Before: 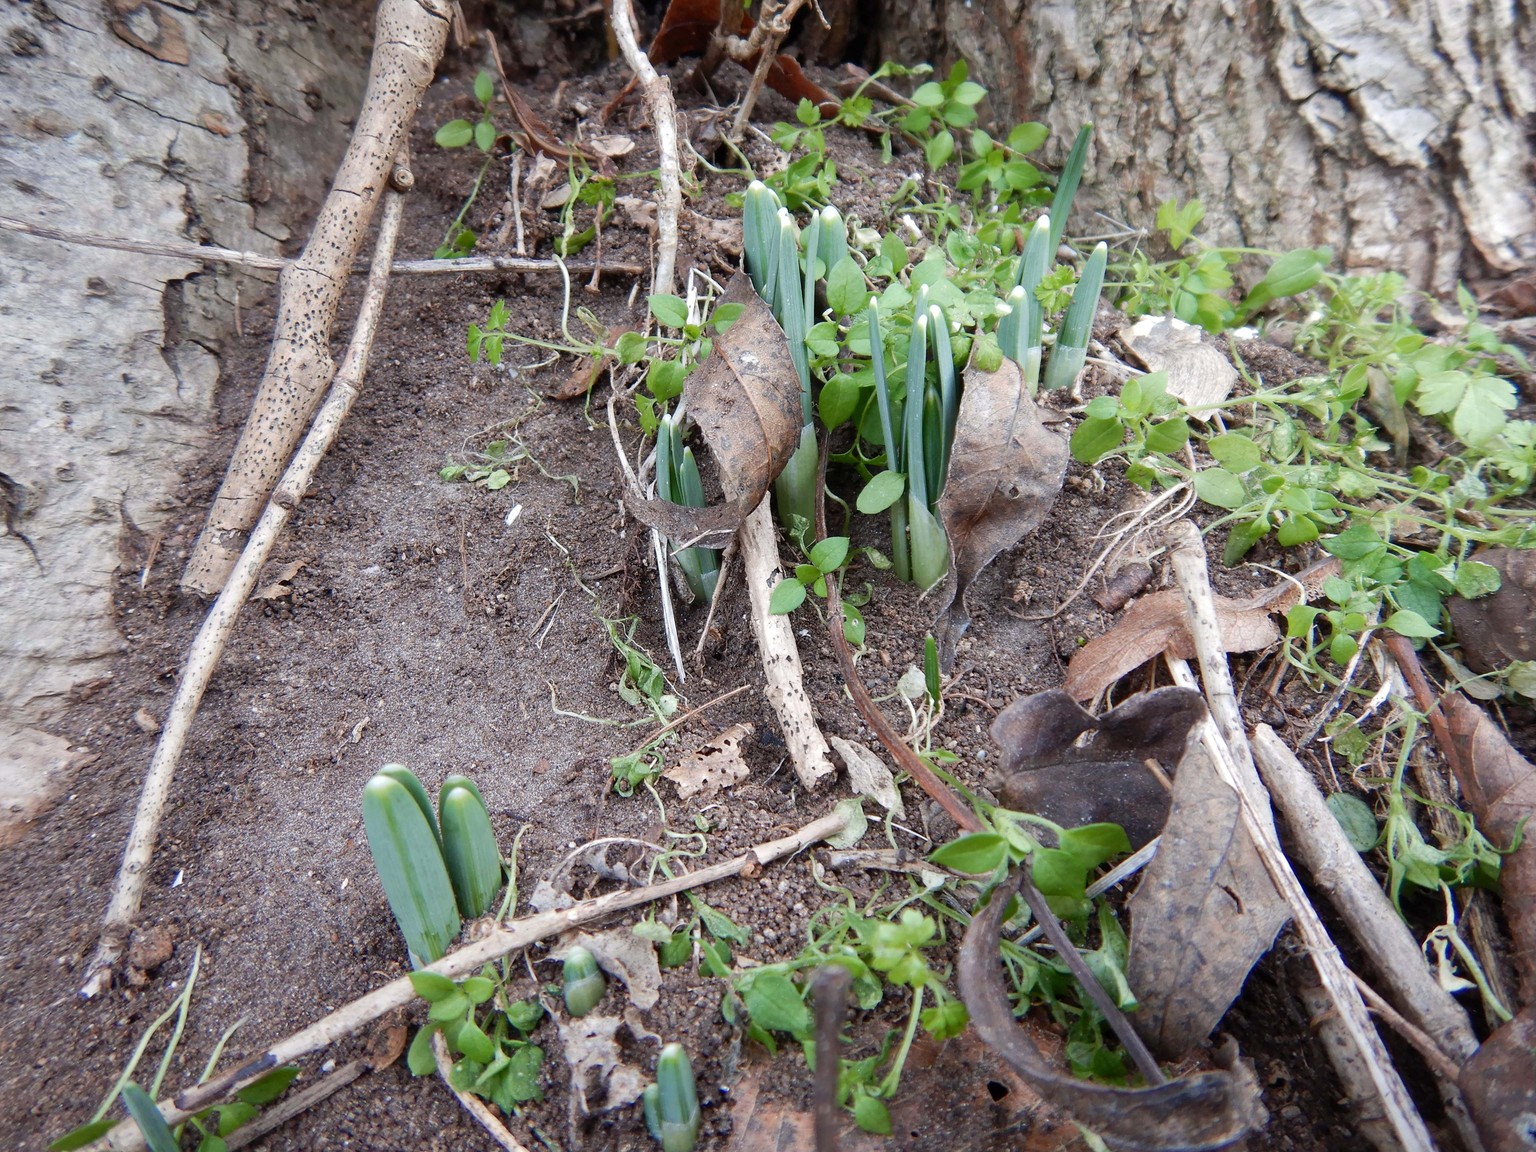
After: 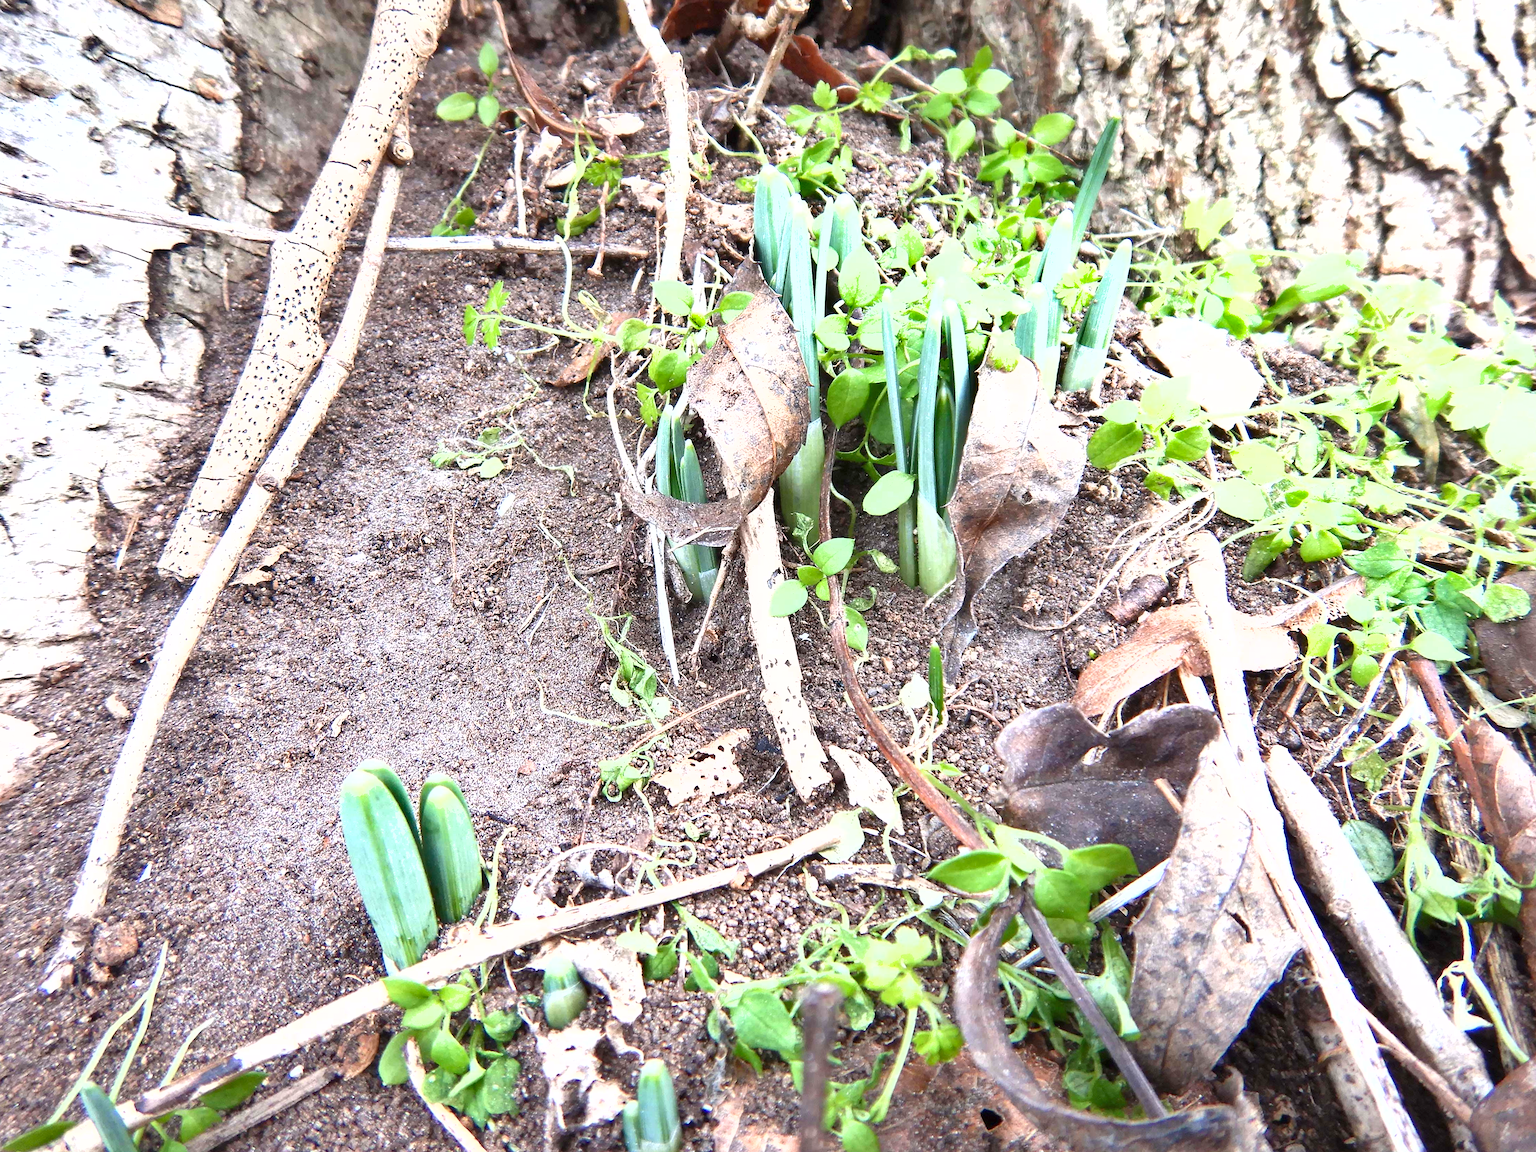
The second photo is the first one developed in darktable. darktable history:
crop and rotate: angle -1.74°
sharpen: radius 1.444, amount 0.393, threshold 1.484
shadows and highlights: shadows 11.35, white point adjustment 1.12, soften with gaussian
levels: levels [0, 0.476, 0.951]
exposure: black level correction 0, exposure 1.2 EV, compensate highlight preservation false
